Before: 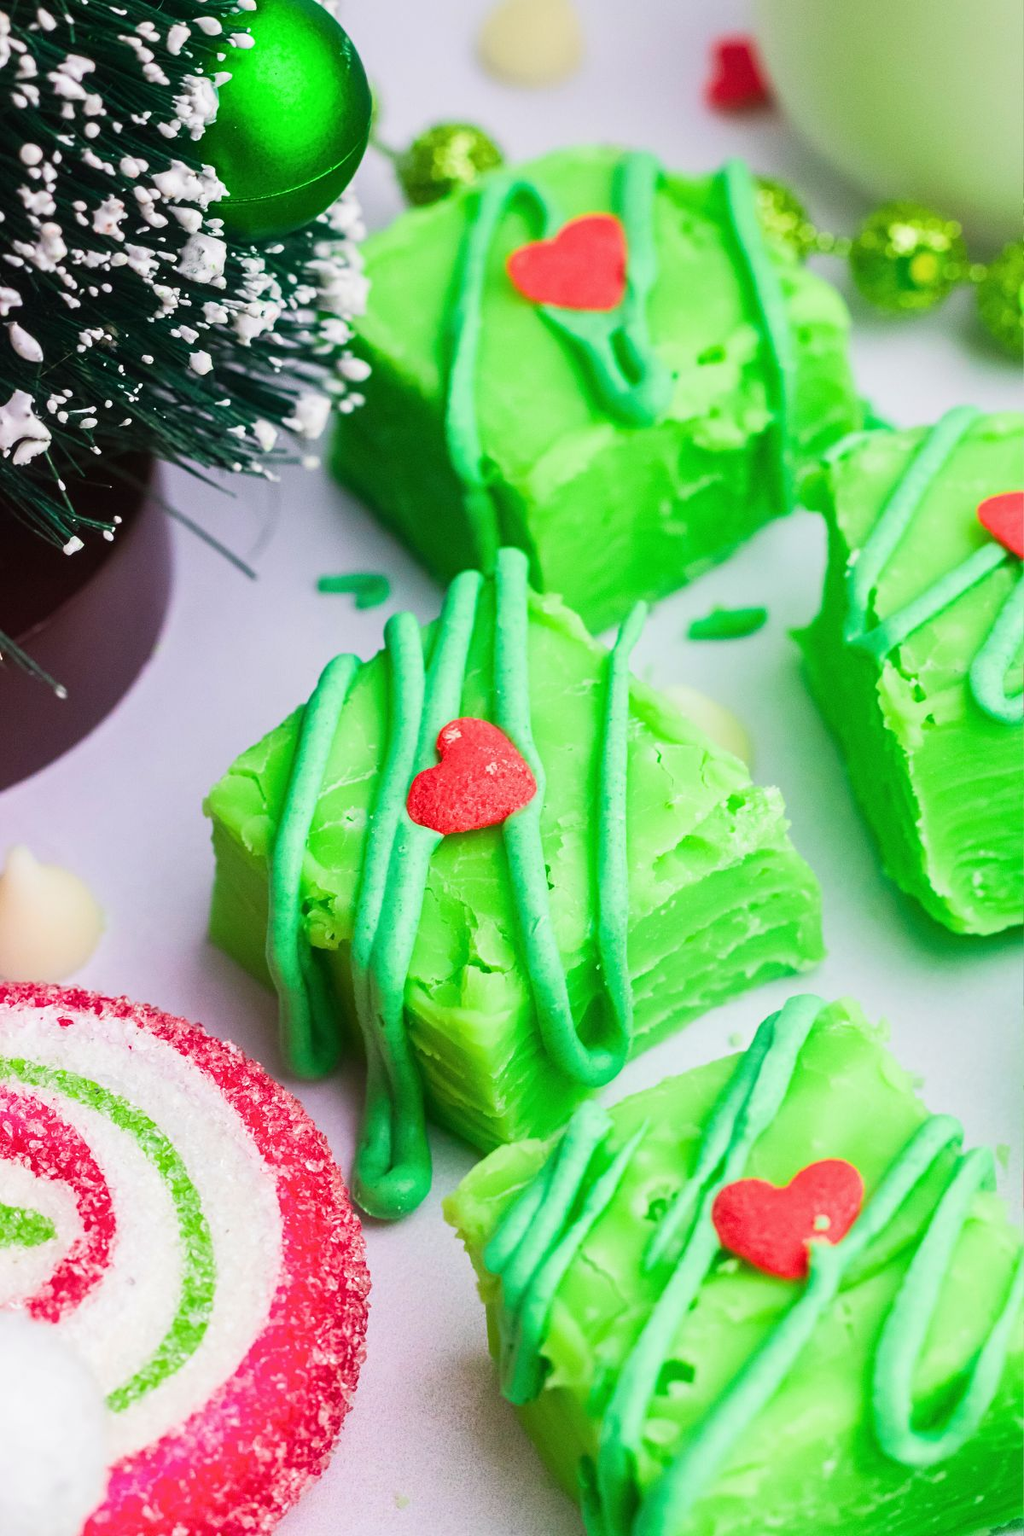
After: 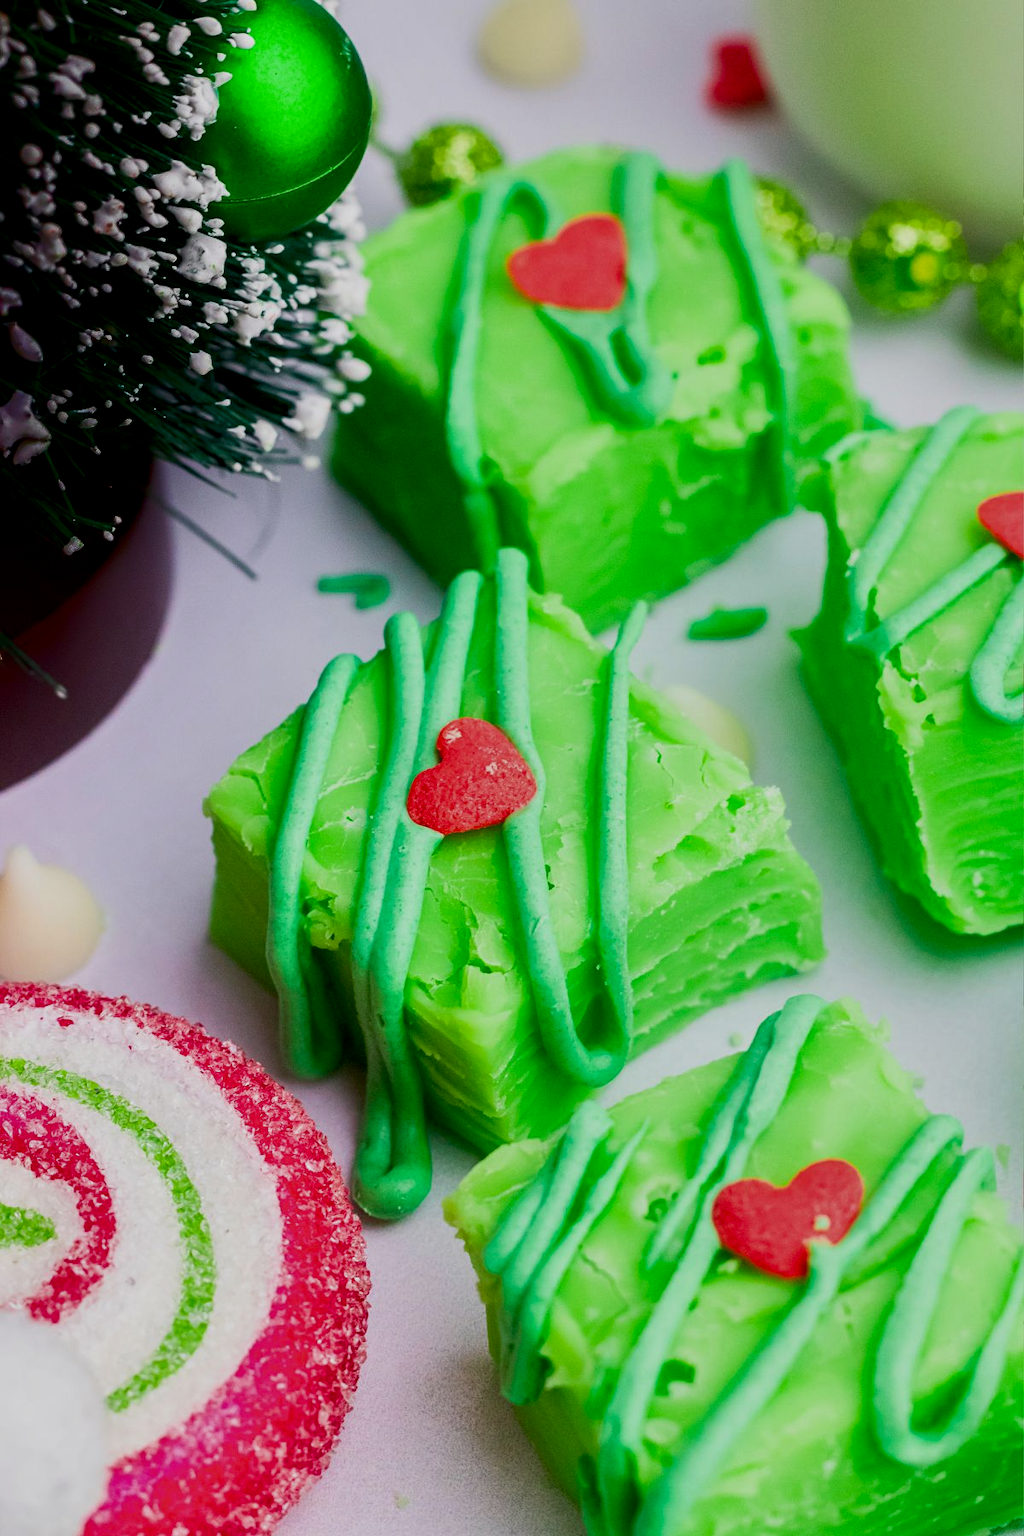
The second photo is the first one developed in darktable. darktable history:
shadows and highlights: shadows -88.16, highlights -36.49, soften with gaussian
local contrast: highlights 105%, shadows 98%, detail 120%, midtone range 0.2
exposure: black level correction 0.011, exposure -0.472 EV, compensate highlight preservation false
